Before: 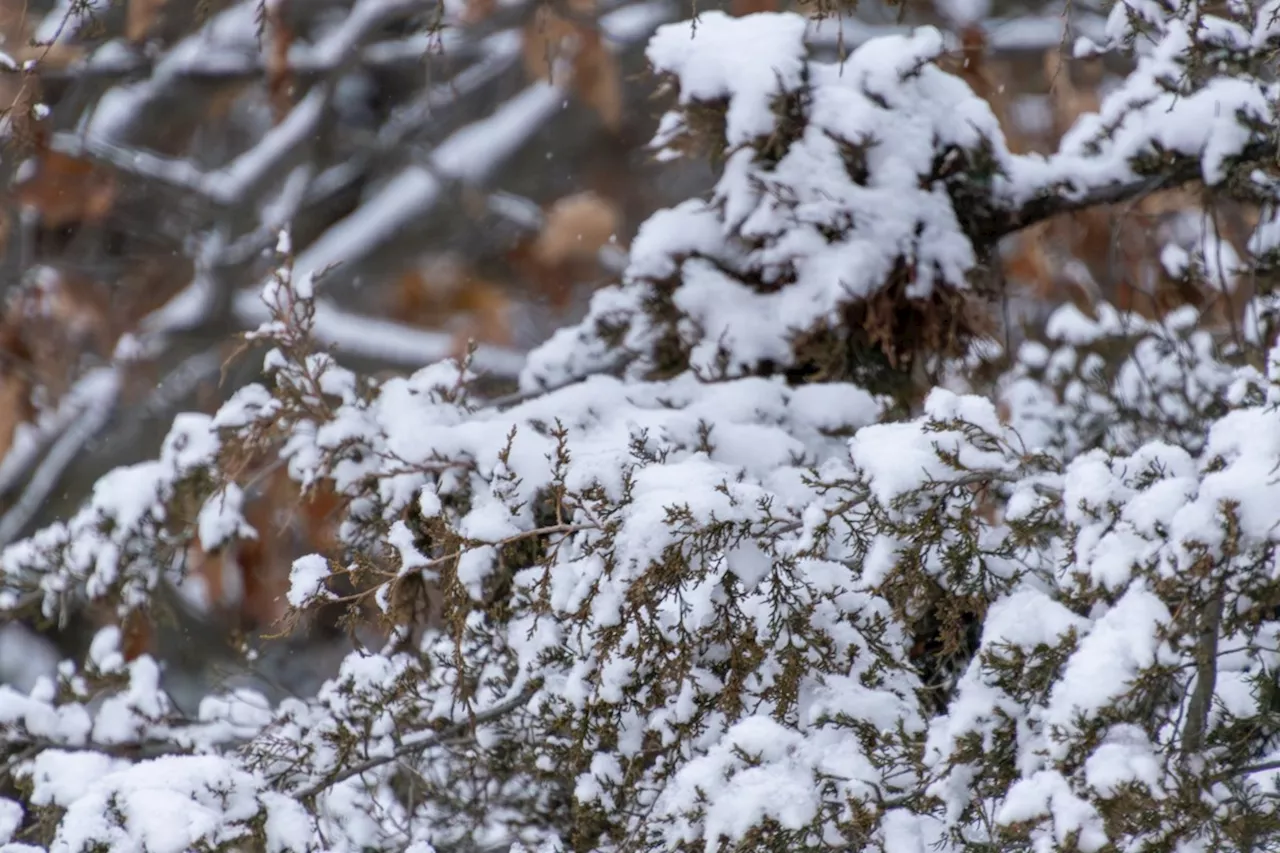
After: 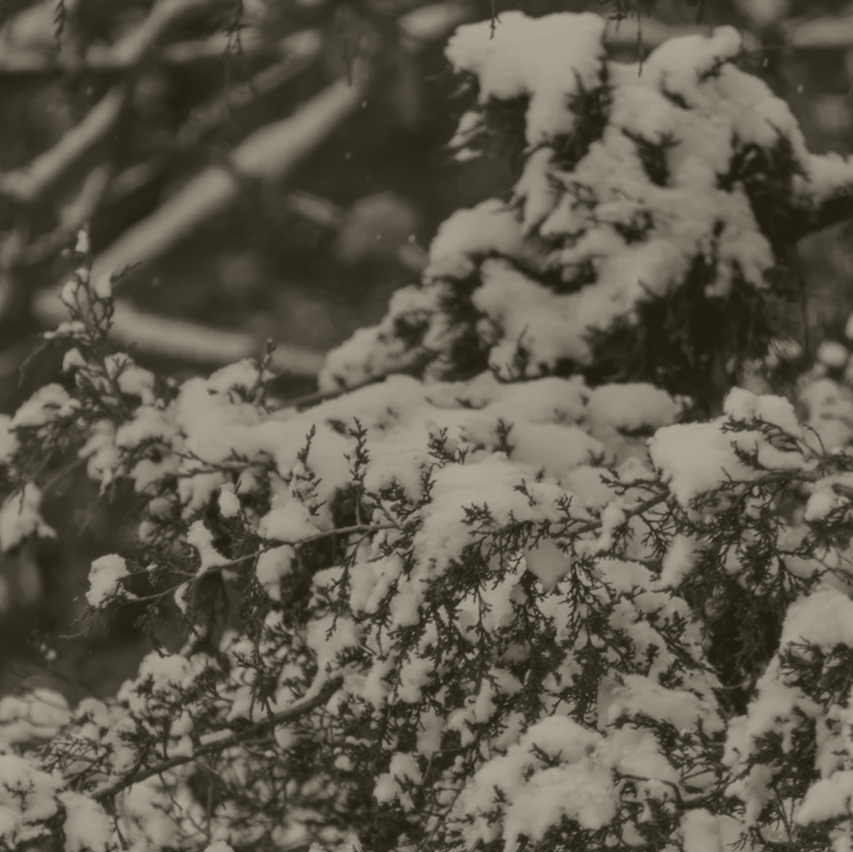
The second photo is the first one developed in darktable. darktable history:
colorize: hue 41.44°, saturation 22%, source mix 60%, lightness 10.61%
color balance: contrast fulcrum 17.78%
soften: size 10%, saturation 50%, brightness 0.2 EV, mix 10%
crop and rotate: left 15.754%, right 17.579%
white balance: red 1.123, blue 0.83
contrast brightness saturation: contrast 0.13, brightness -0.24, saturation 0.14
